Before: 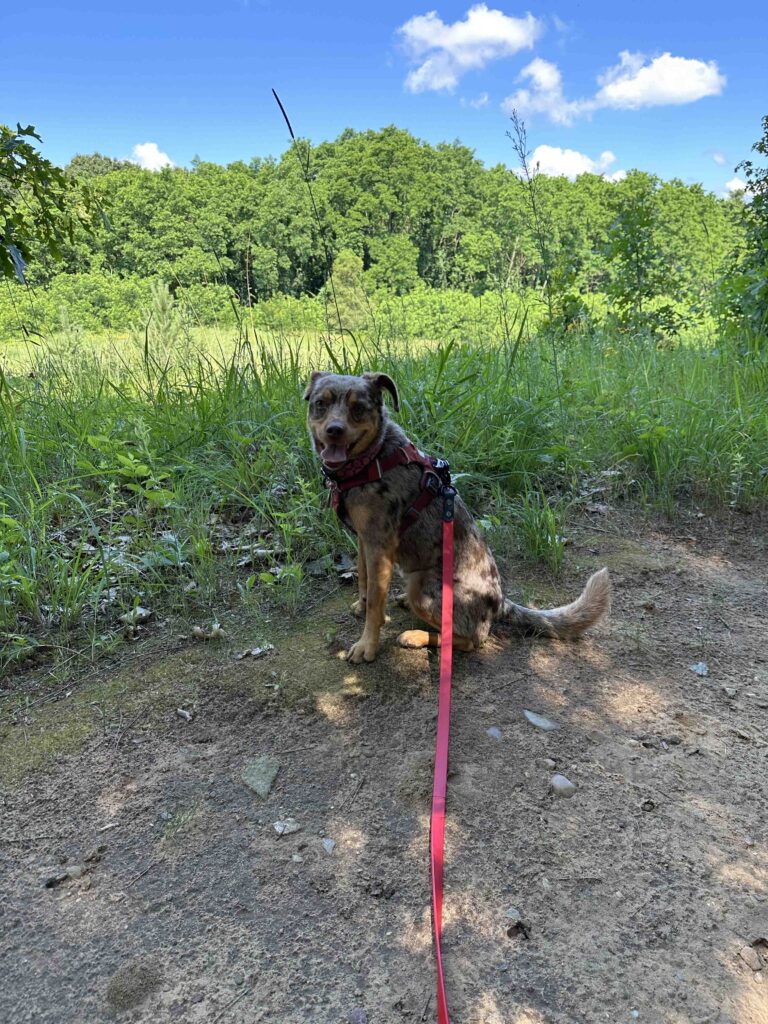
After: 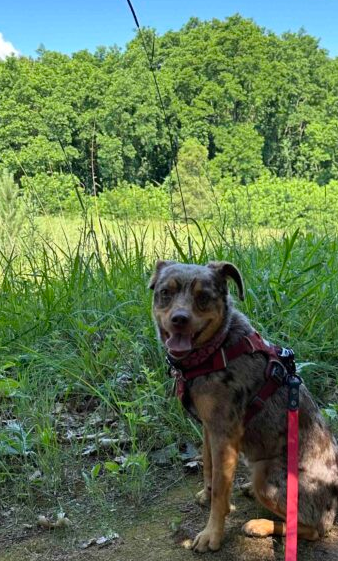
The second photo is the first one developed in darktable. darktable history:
crop: left 20.248%, top 10.86%, right 35.675%, bottom 34.321%
